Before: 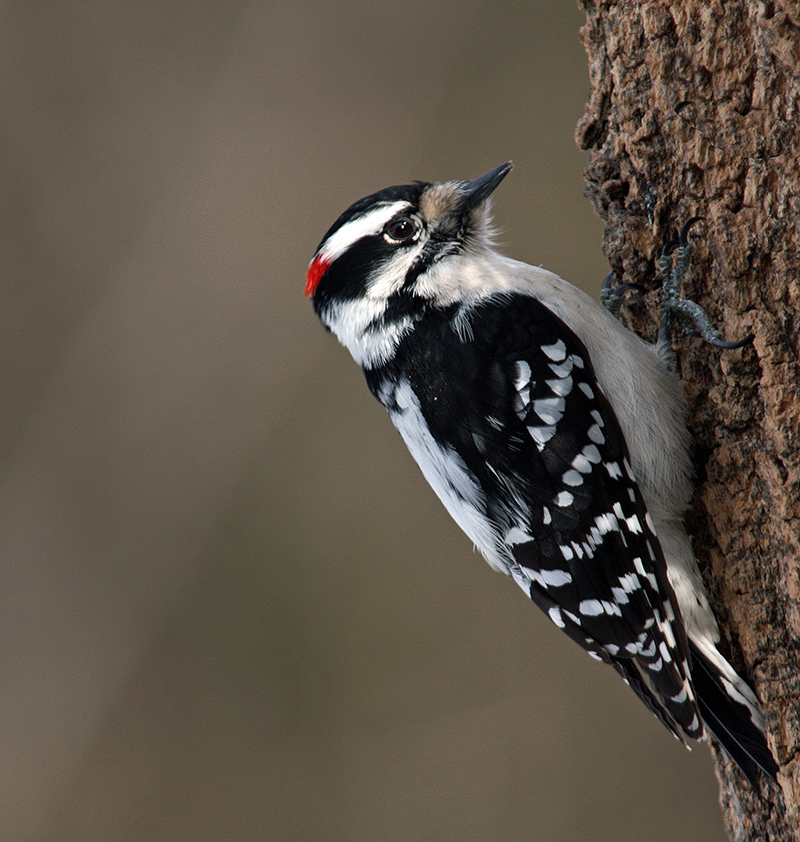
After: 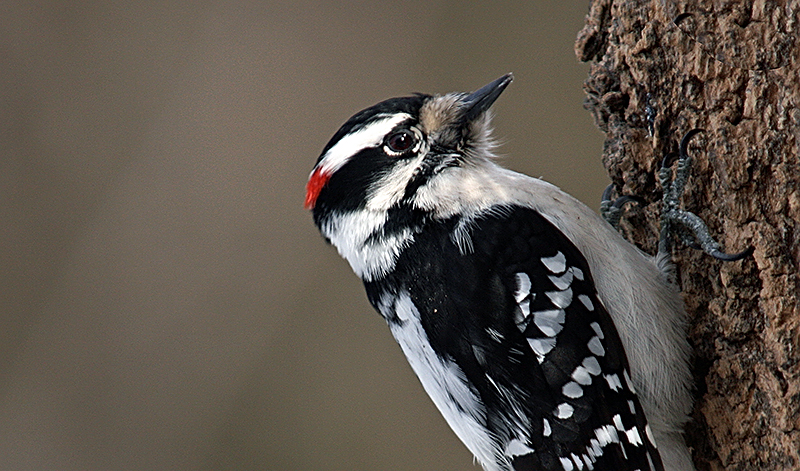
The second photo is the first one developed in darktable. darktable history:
contrast brightness saturation: saturation -0.067
sharpen: on, module defaults
crop and rotate: top 10.461%, bottom 33.576%
